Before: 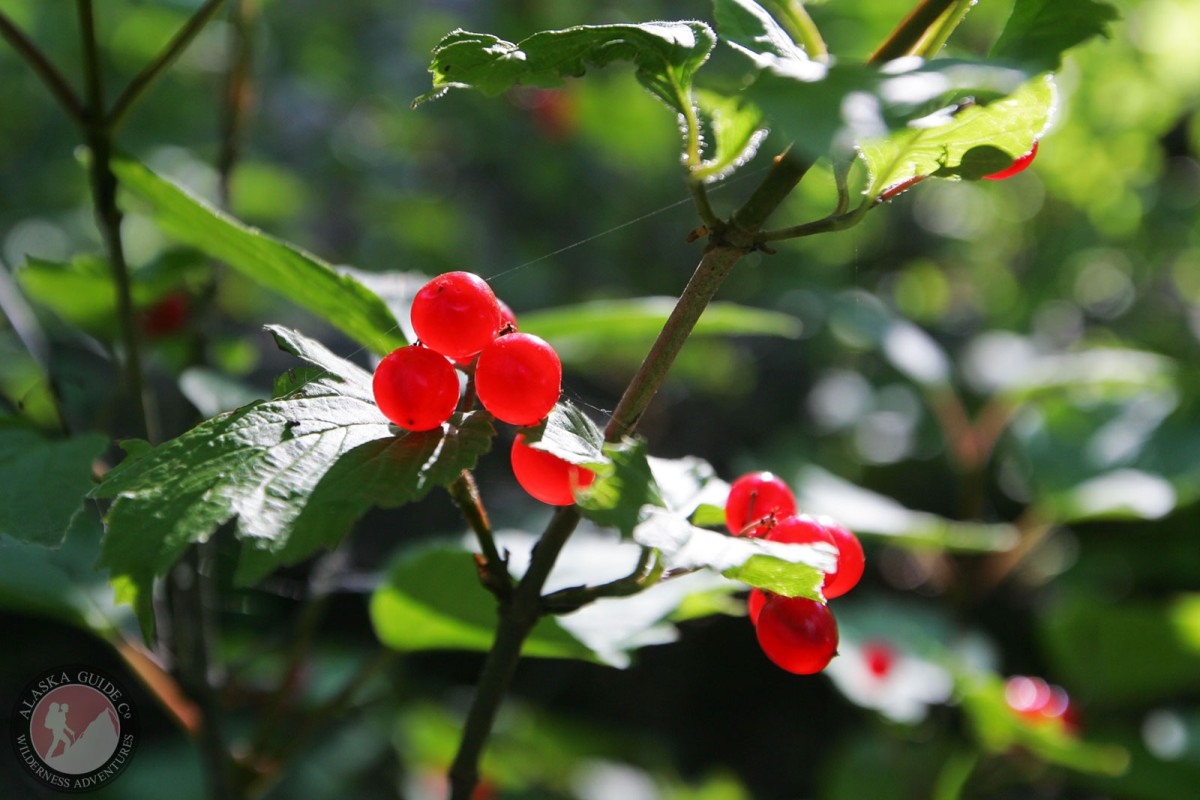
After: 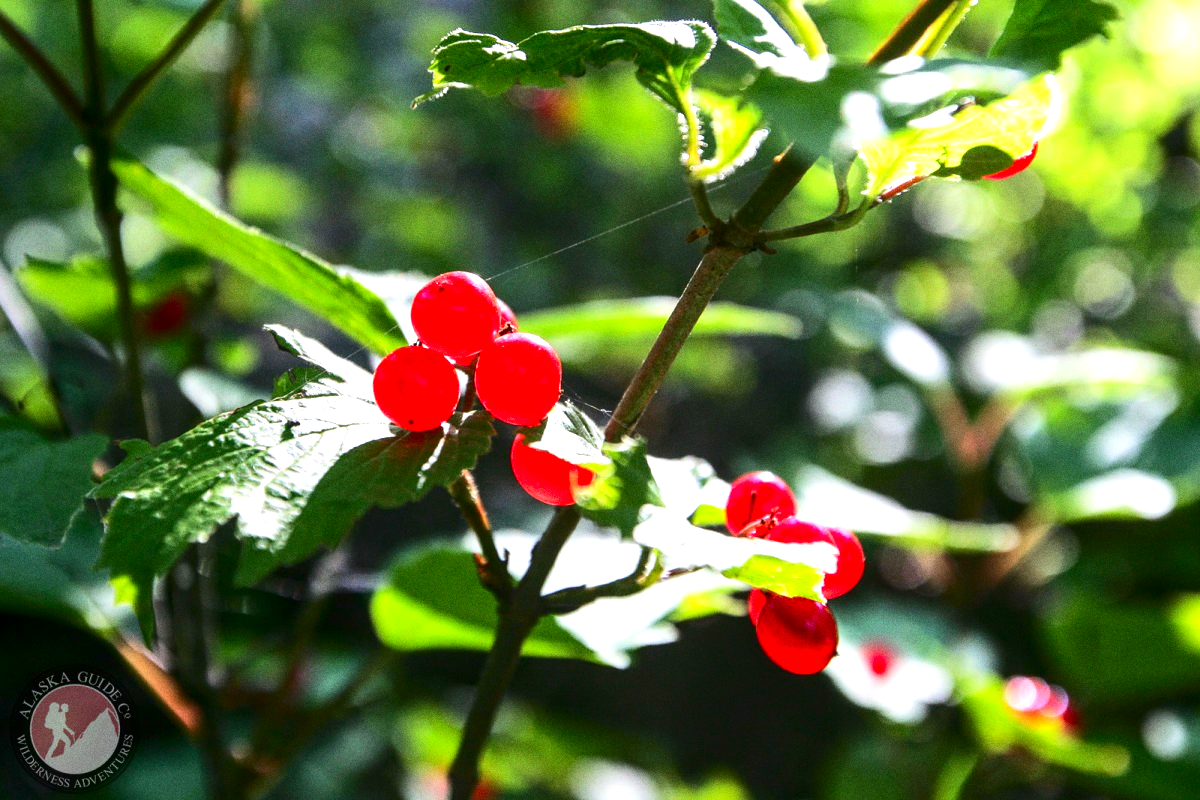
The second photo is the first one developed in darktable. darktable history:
local contrast: detail 117%
grain: coarseness 0.47 ISO
exposure: black level correction 0.001, exposure 1.116 EV, compensate highlight preservation false
contrast brightness saturation: contrast 0.2, brightness -0.11, saturation 0.1
